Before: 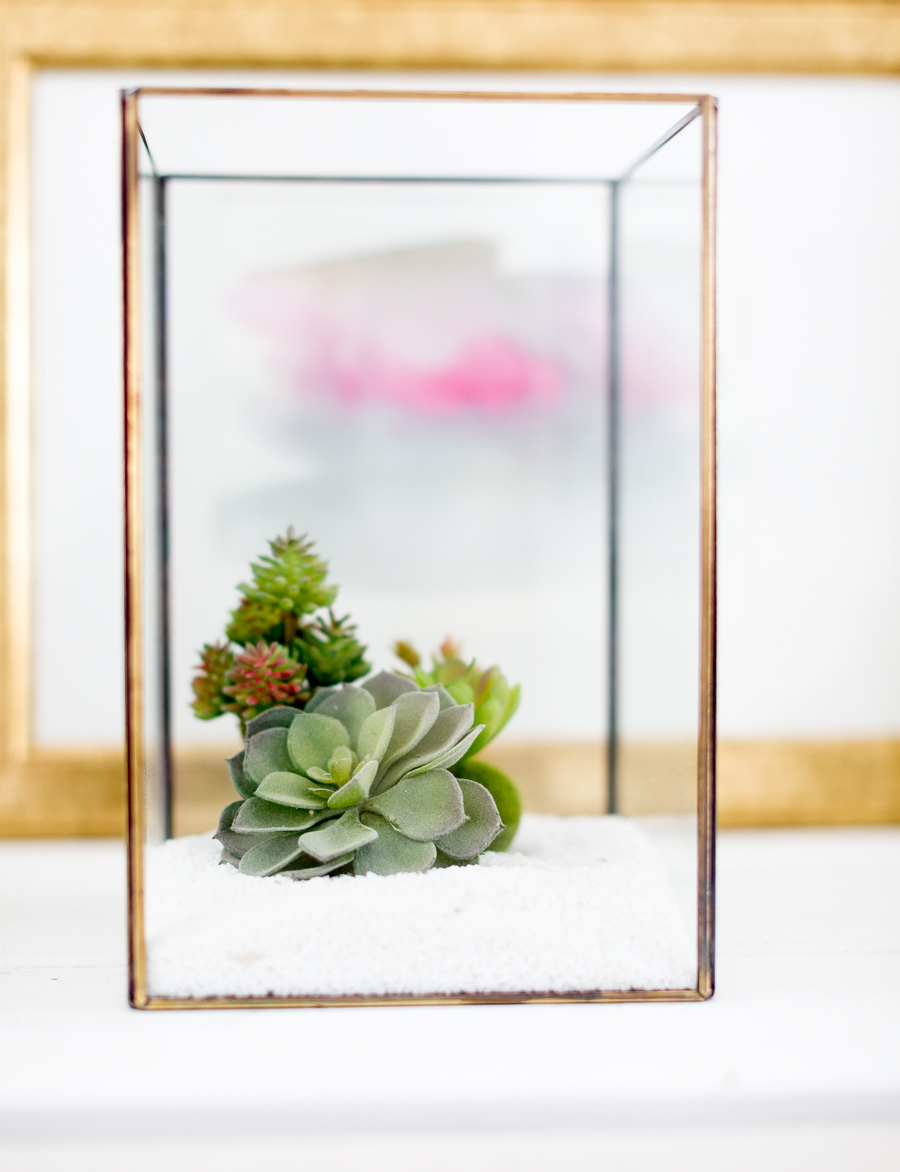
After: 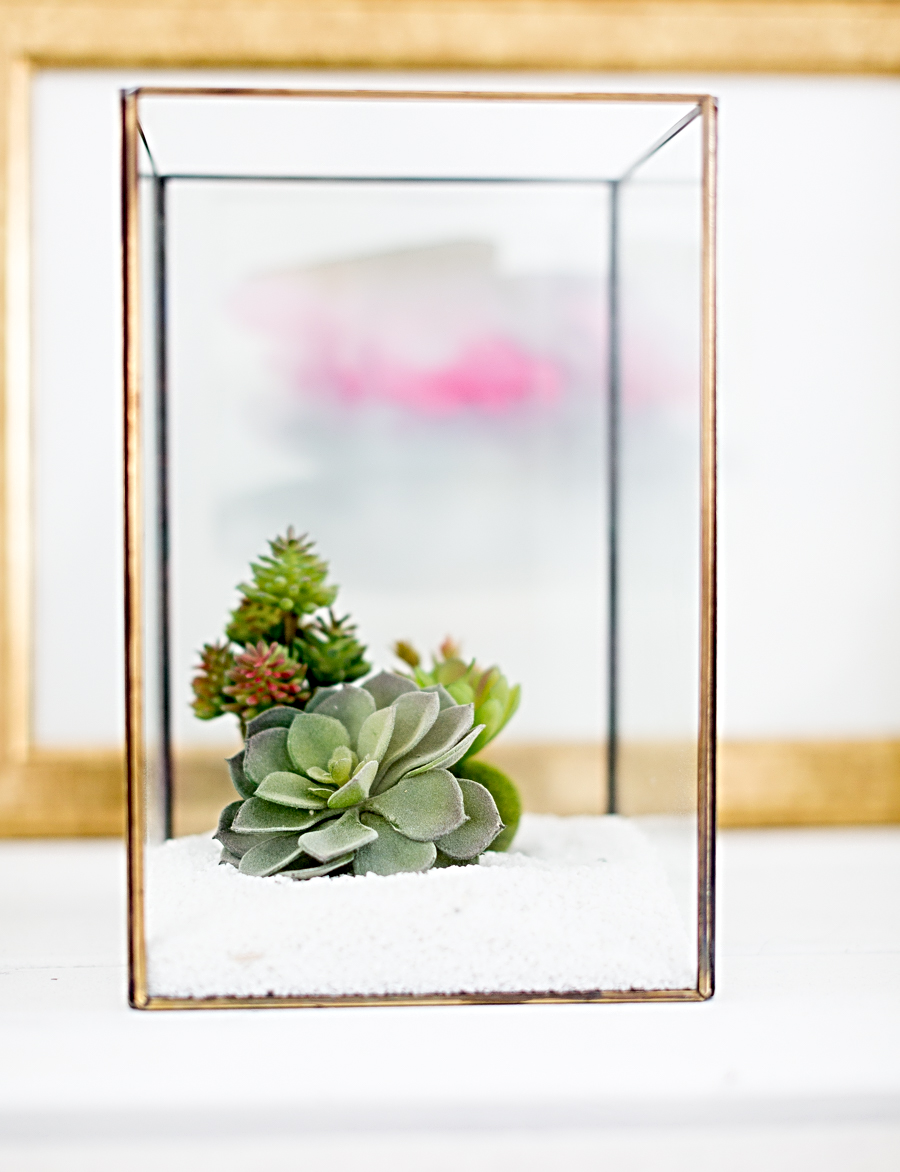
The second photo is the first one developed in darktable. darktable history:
tone equalizer: on, module defaults
sharpen: radius 4.883
